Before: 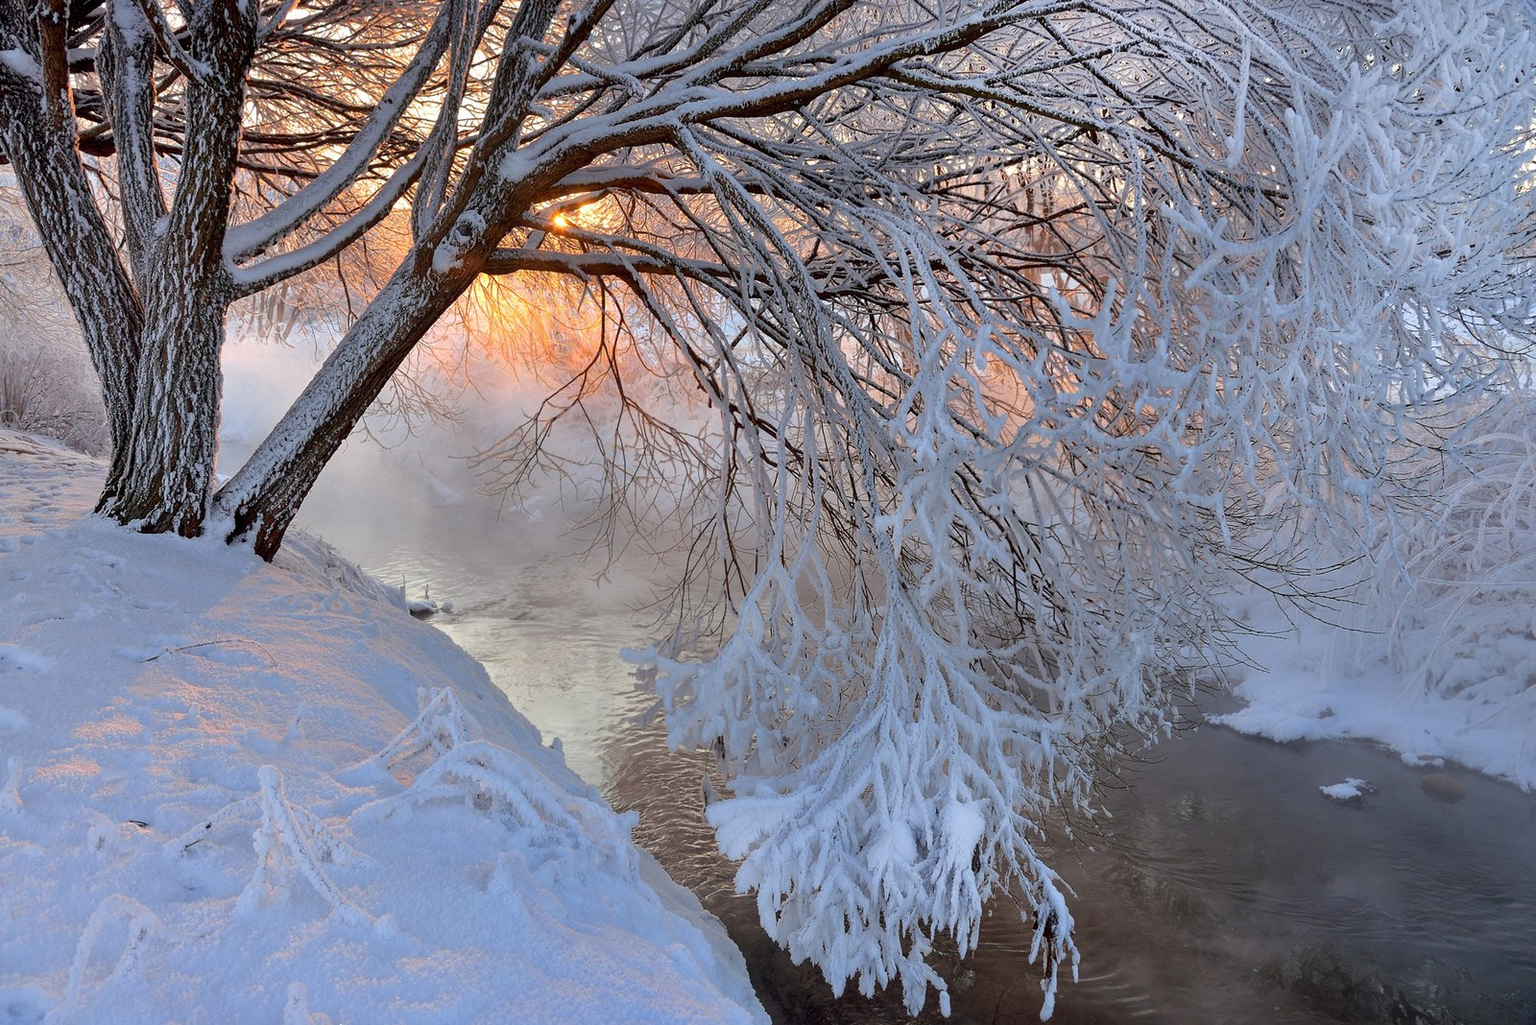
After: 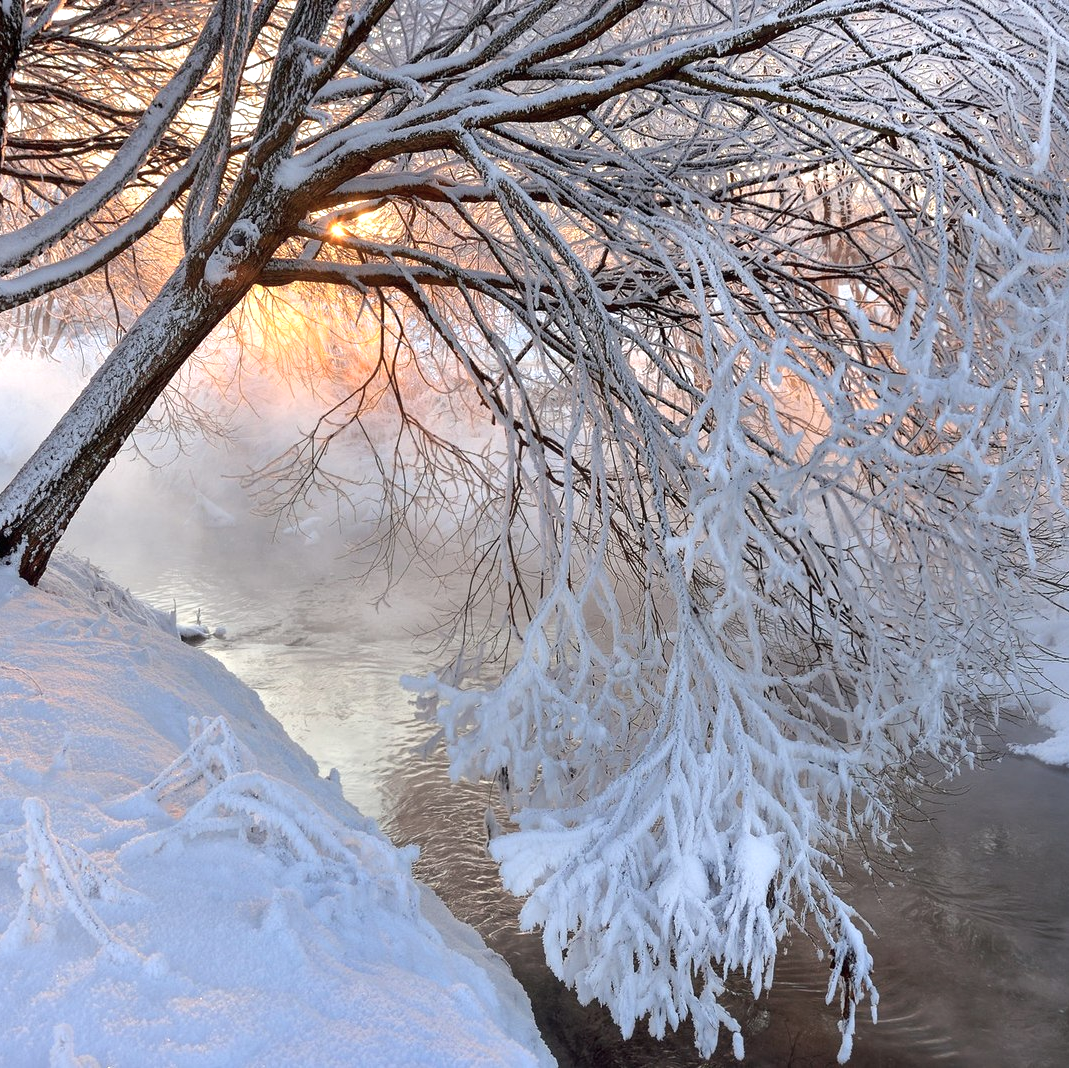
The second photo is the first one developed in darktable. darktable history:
exposure: black level correction 0, exposure 0.498 EV, compensate exposure bias true, compensate highlight preservation false
color correction: highlights b* 0.01, saturation 0.82
crop: left 15.424%, right 17.75%
